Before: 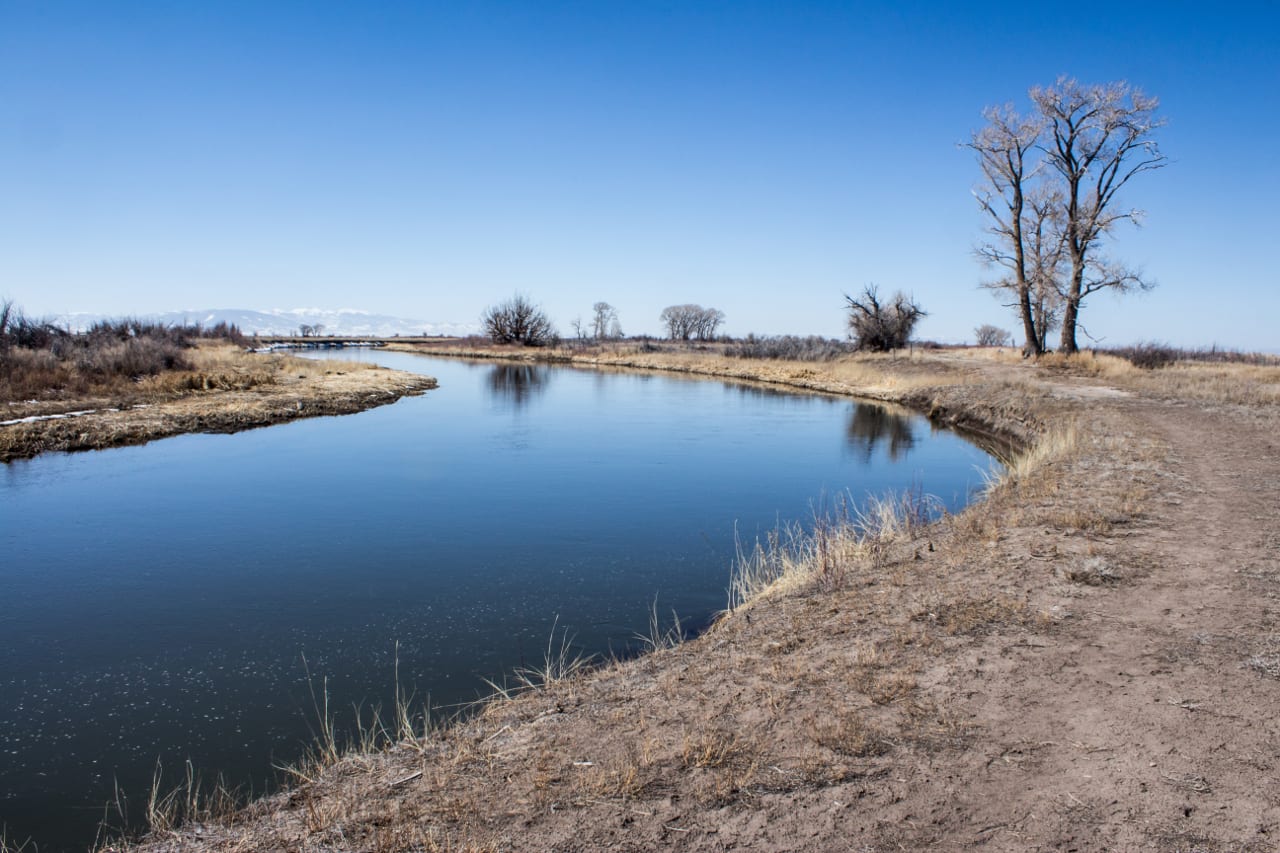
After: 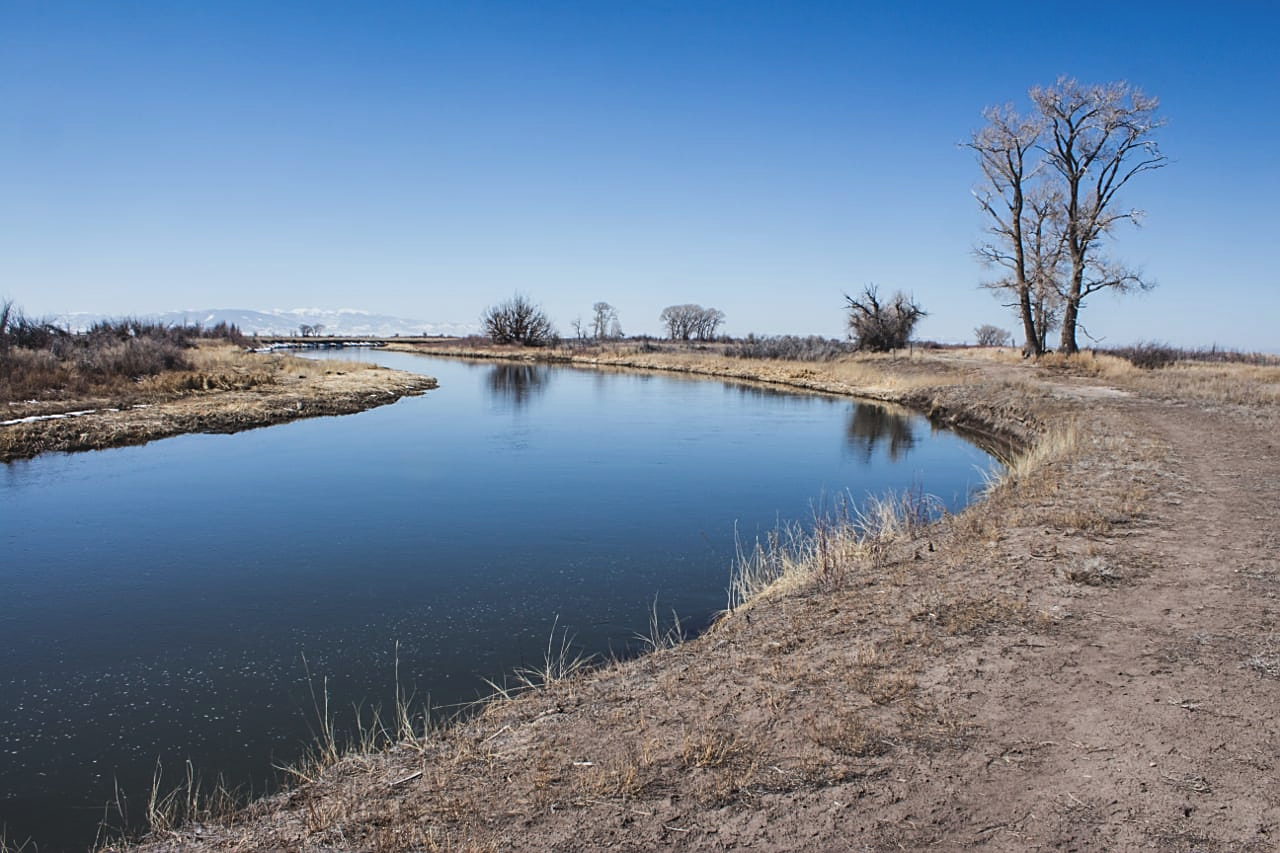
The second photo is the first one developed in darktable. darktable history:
sharpen: on, module defaults
exposure: black level correction -0.012, exposure -0.196 EV, compensate exposure bias true, compensate highlight preservation false
